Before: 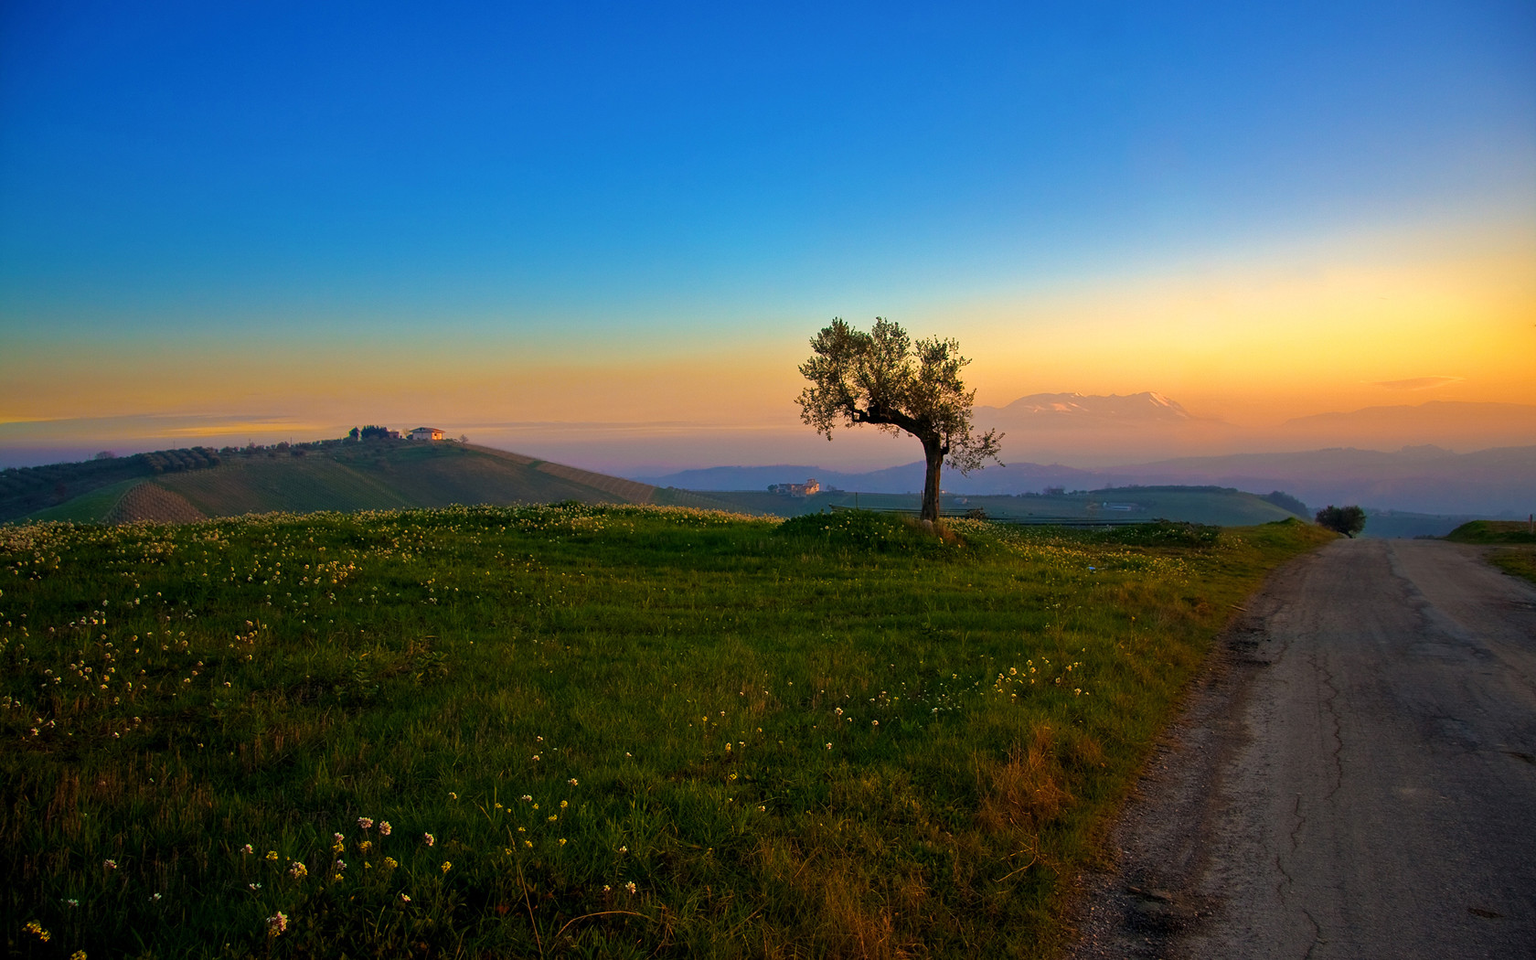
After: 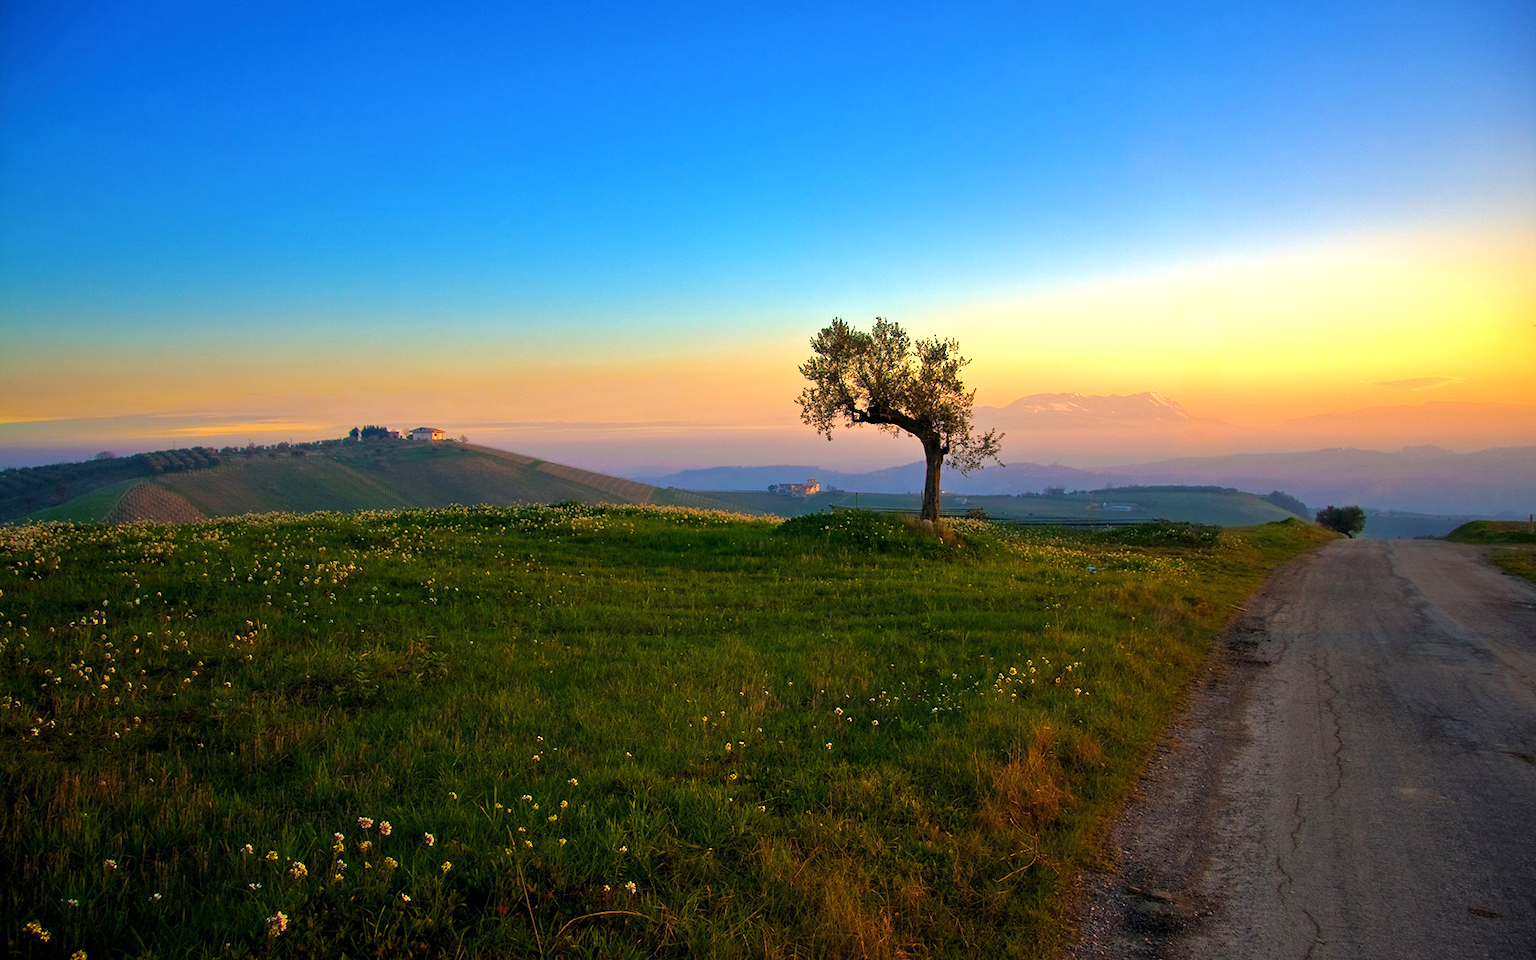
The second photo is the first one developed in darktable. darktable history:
exposure: exposure 0.575 EV, compensate exposure bias true, compensate highlight preservation false
